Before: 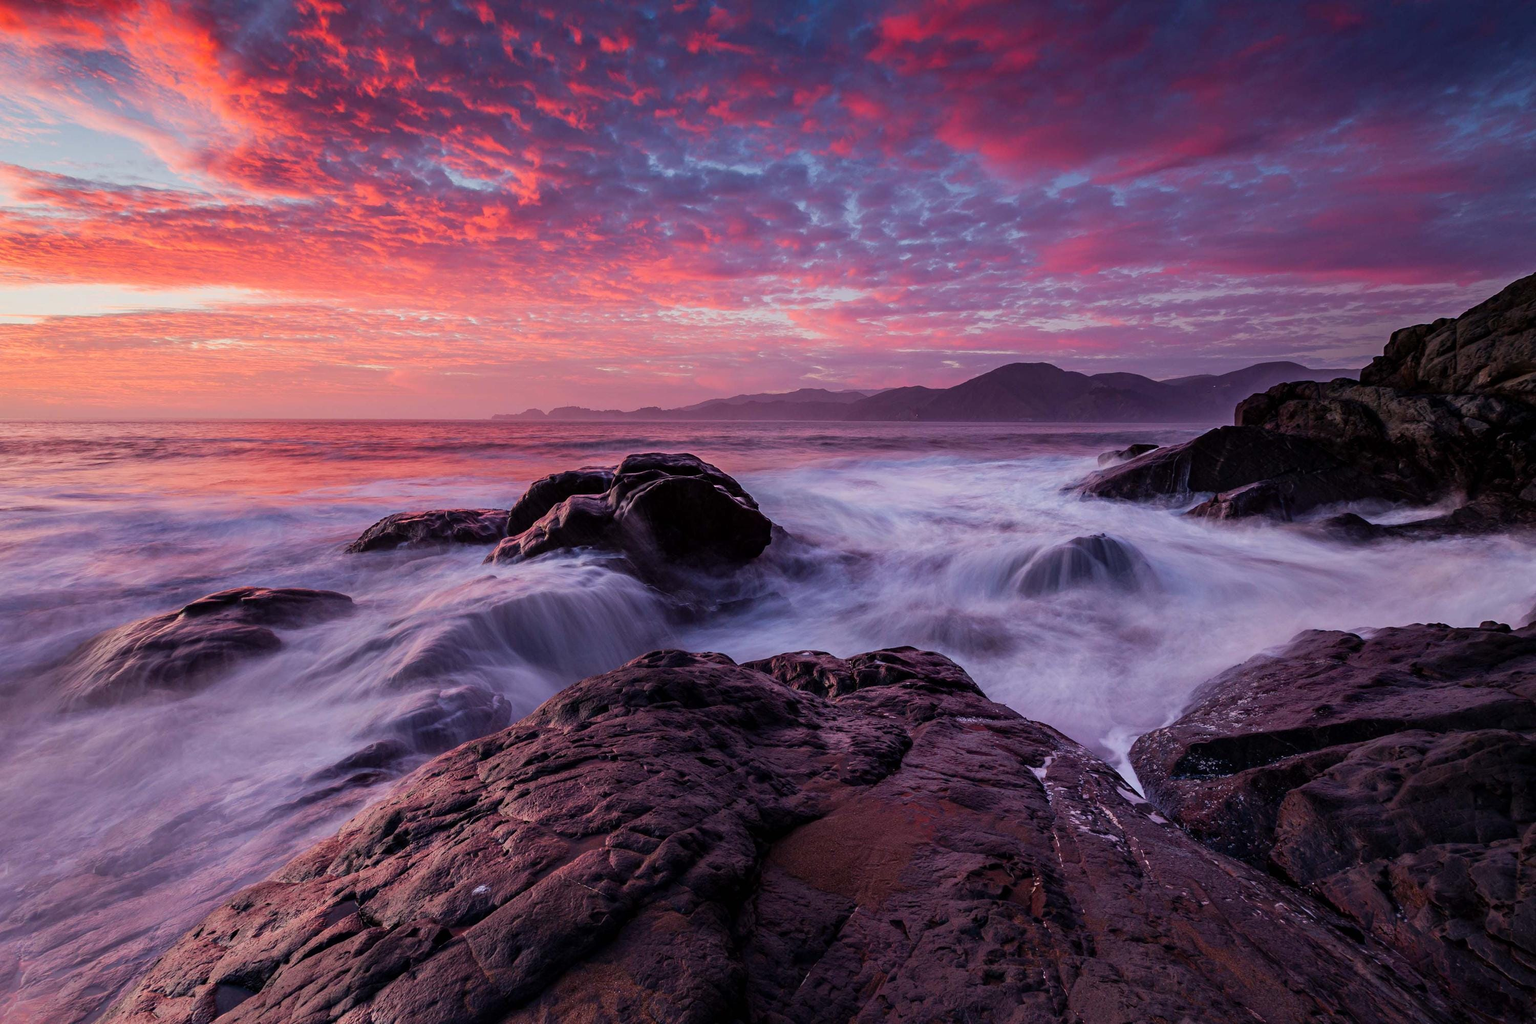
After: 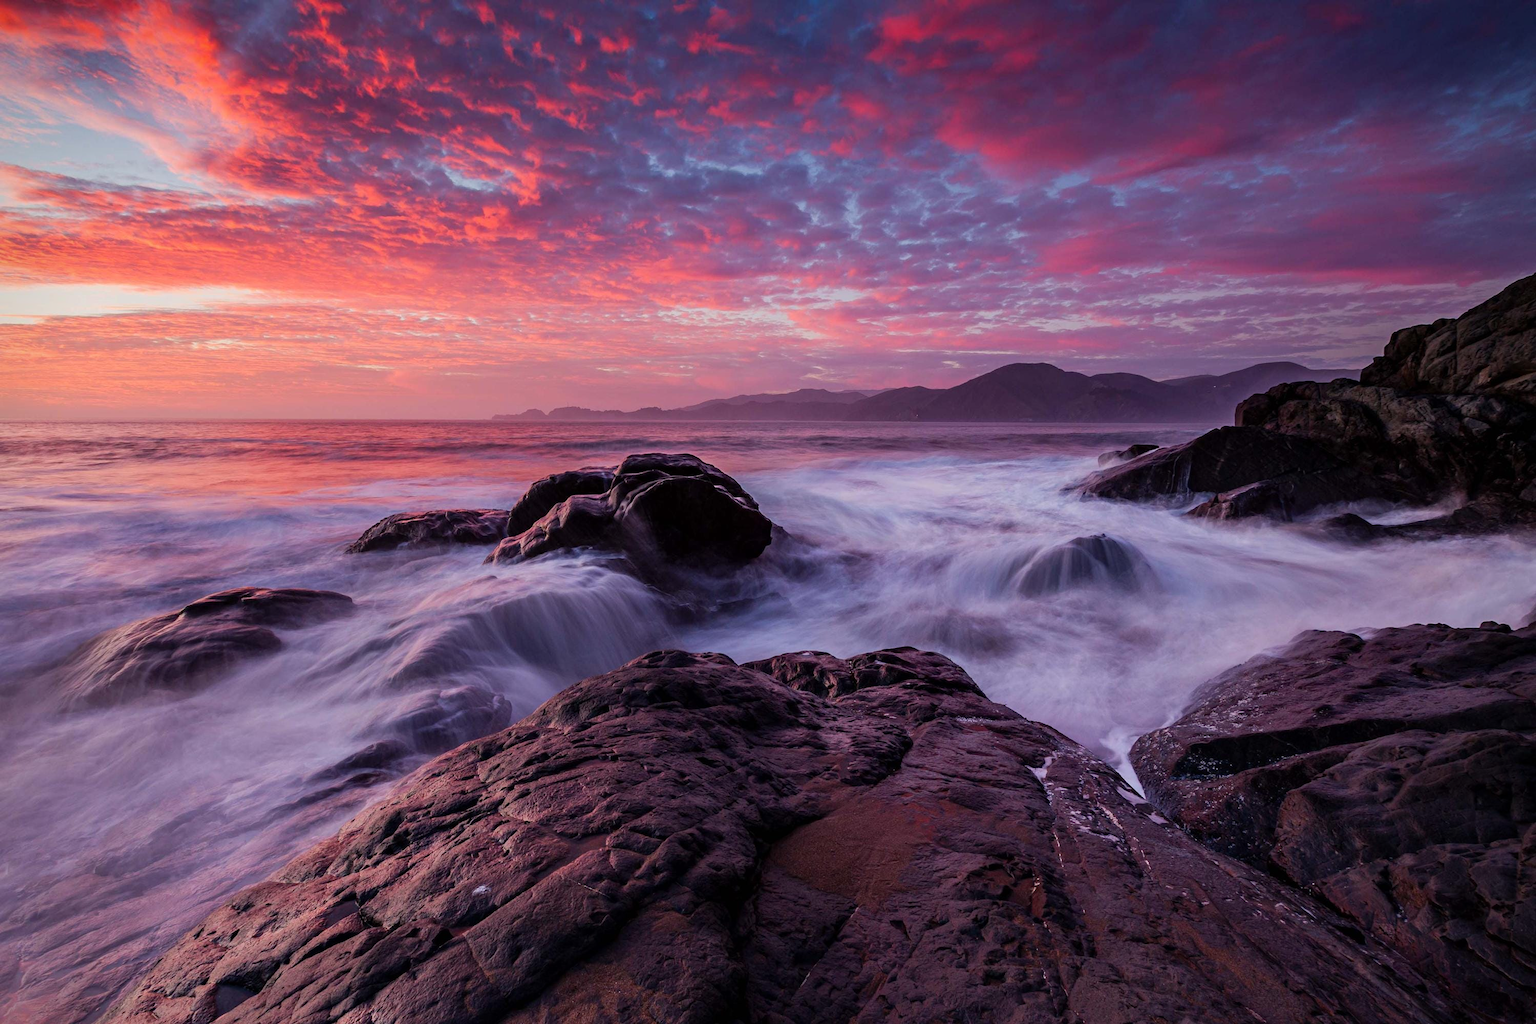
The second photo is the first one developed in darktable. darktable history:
vignetting: fall-off start 91.25%, saturation 0.003, center (-0.015, 0)
